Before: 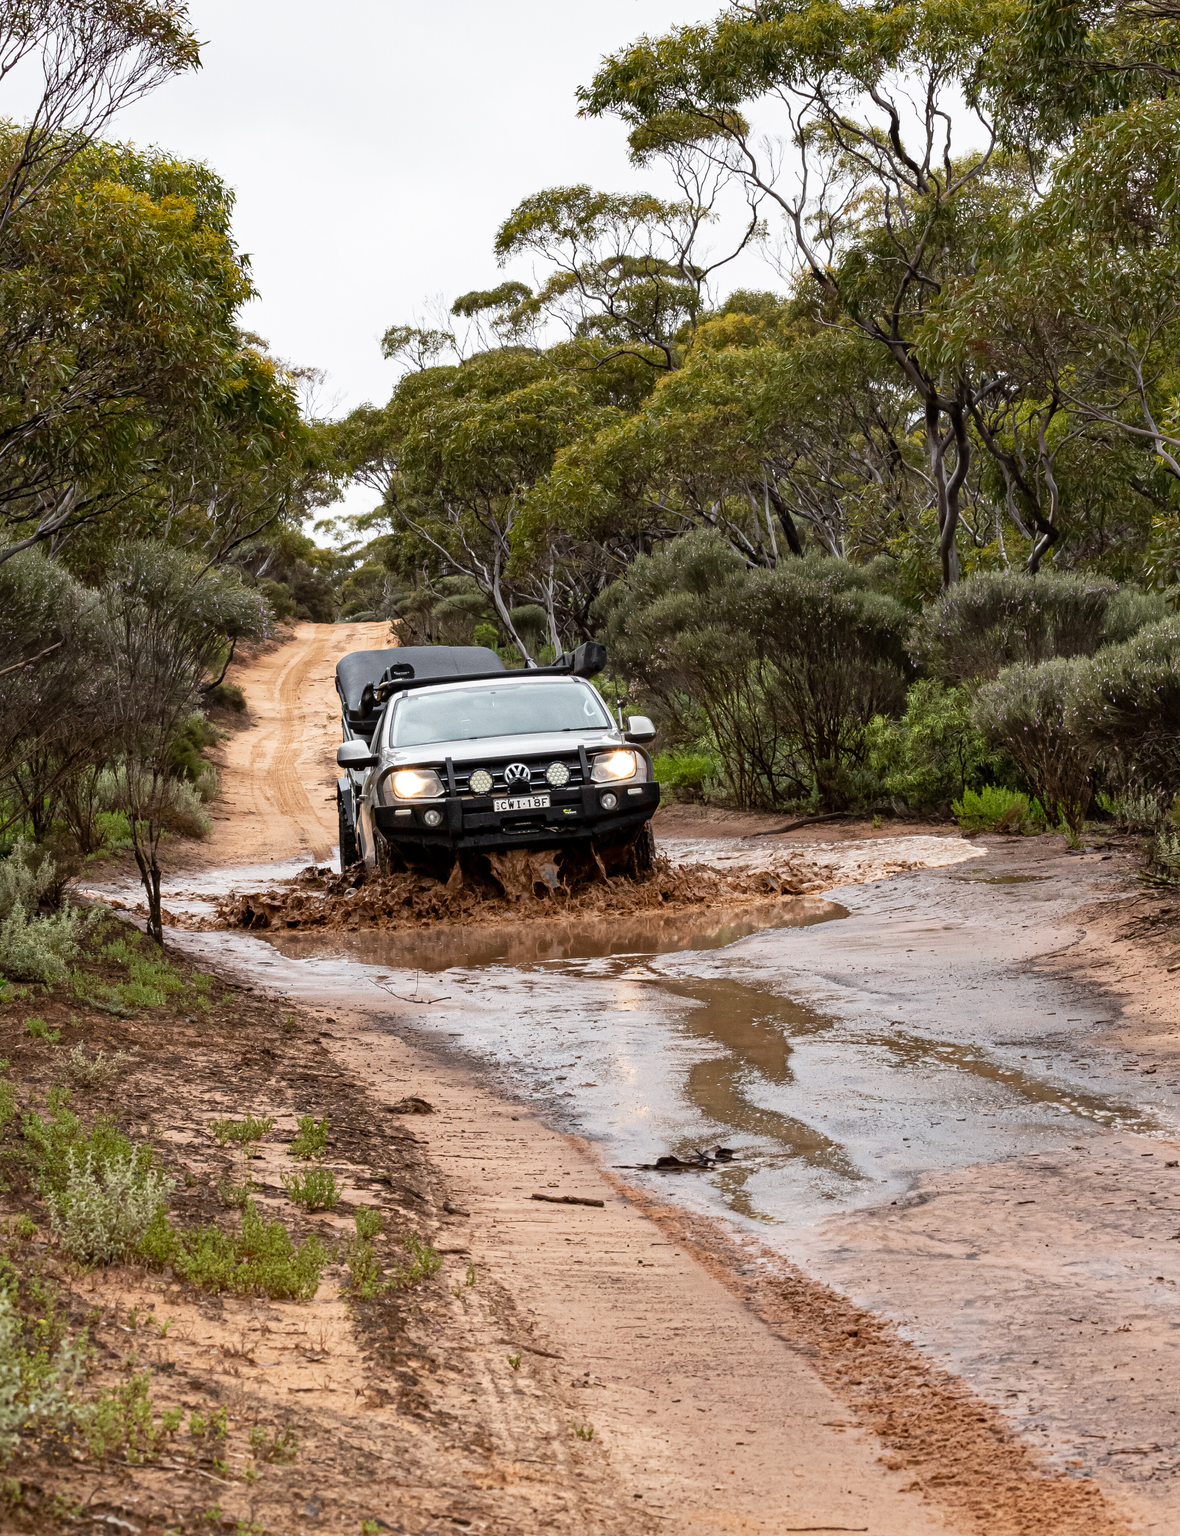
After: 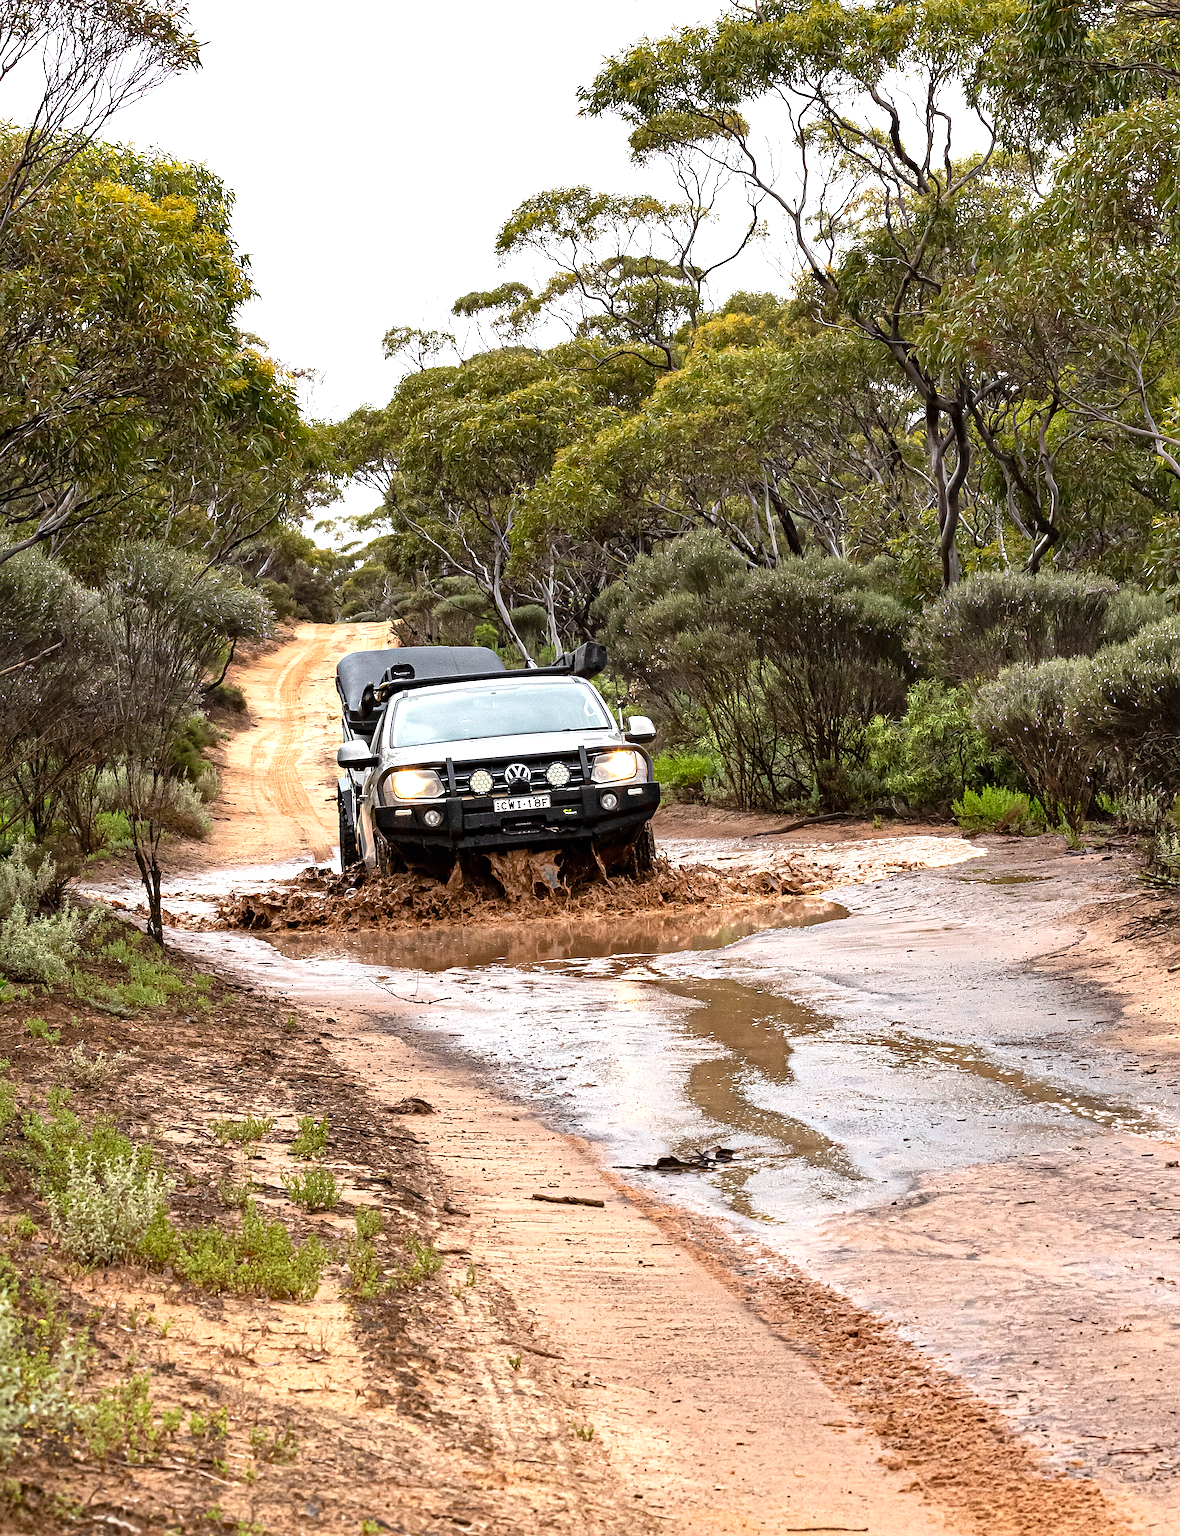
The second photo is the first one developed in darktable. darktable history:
exposure: black level correction 0, exposure 0.692 EV, compensate highlight preservation false
haze removal: compatibility mode true, adaptive false
sharpen: on, module defaults
